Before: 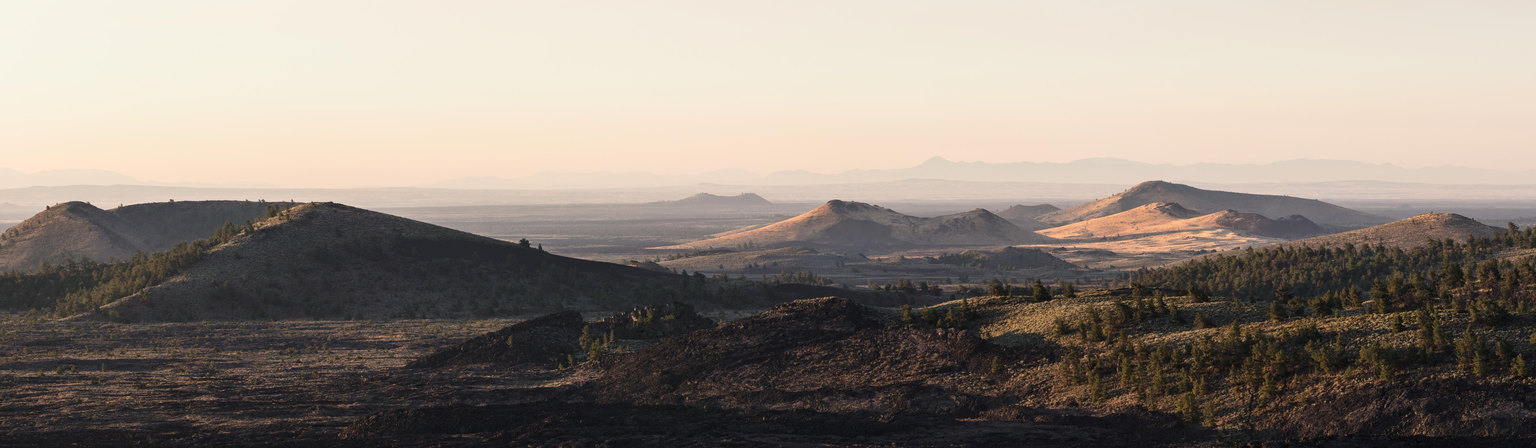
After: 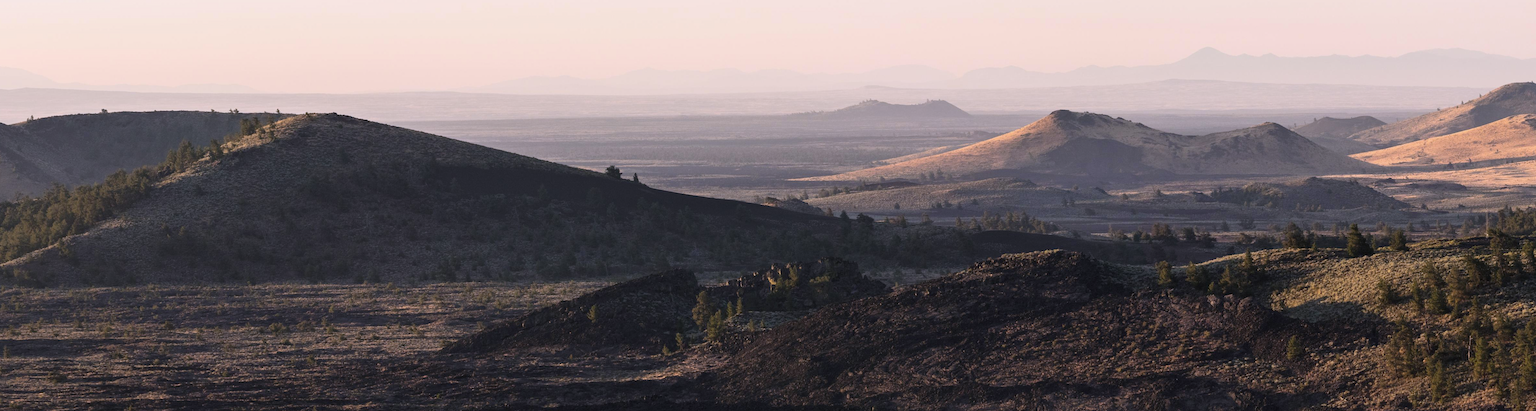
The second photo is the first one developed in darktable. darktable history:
color correction: highlights a* 7.34, highlights b* 4.37
white balance: red 0.924, blue 1.095
crop: left 6.488%, top 27.668%, right 24.183%, bottom 8.656%
